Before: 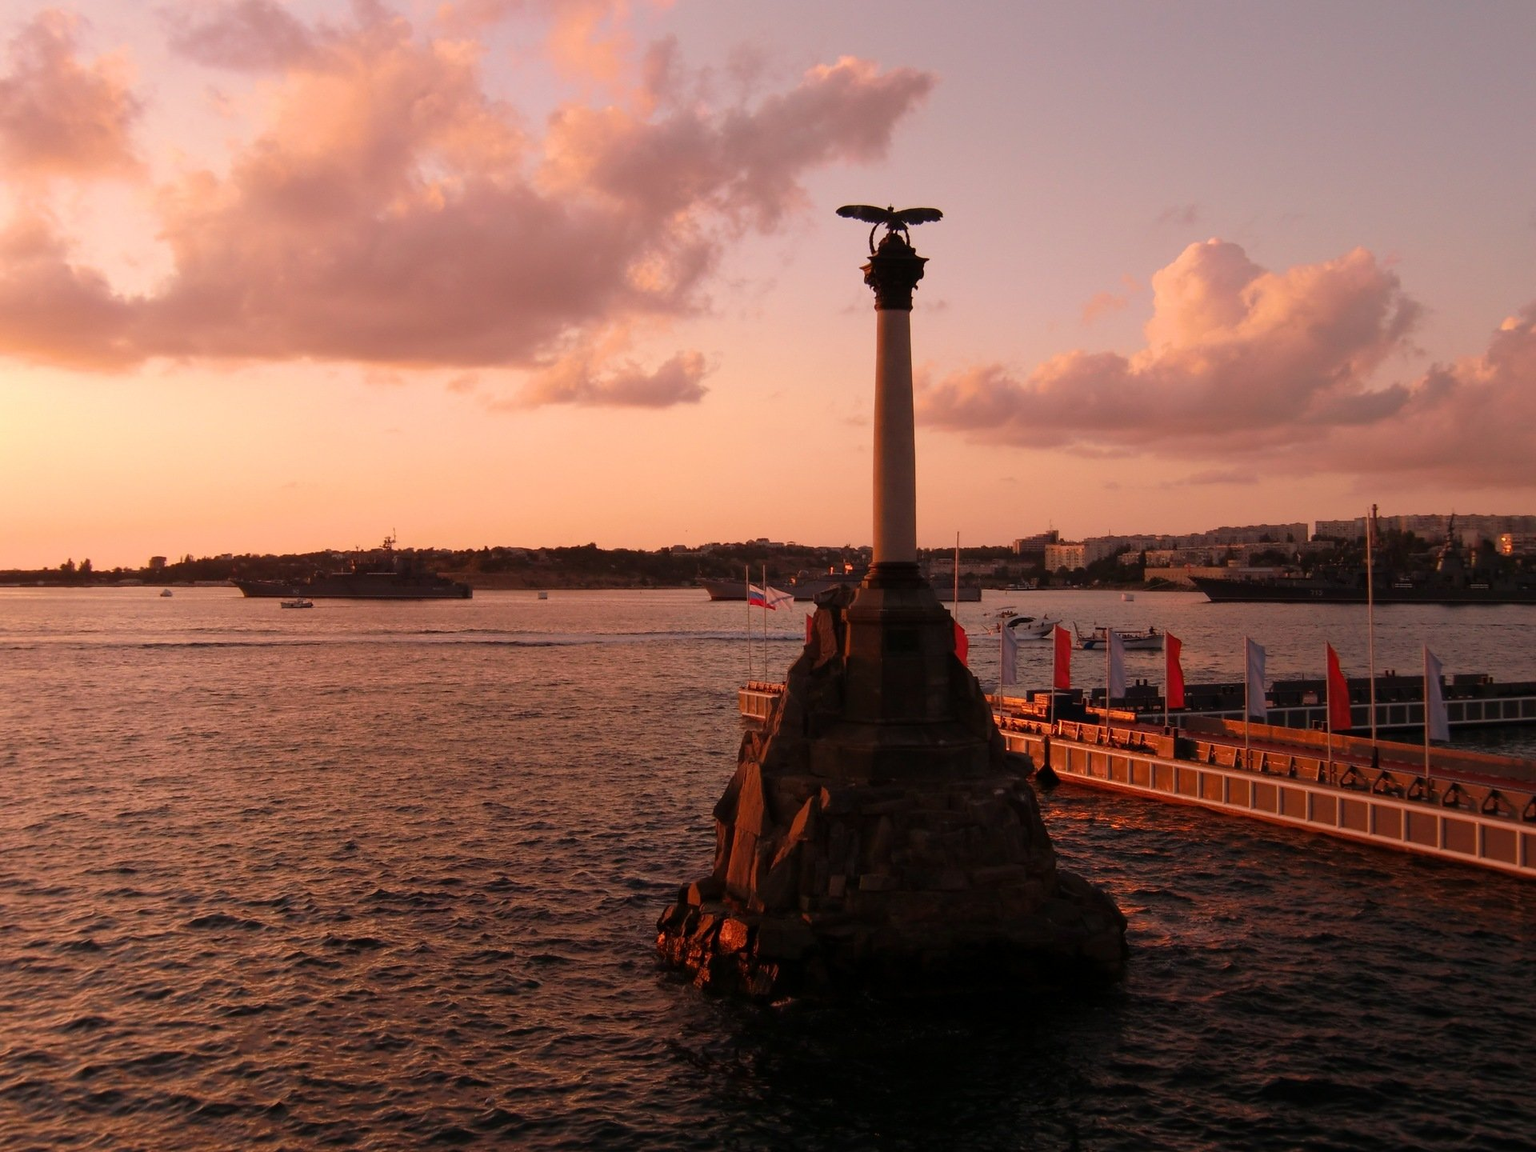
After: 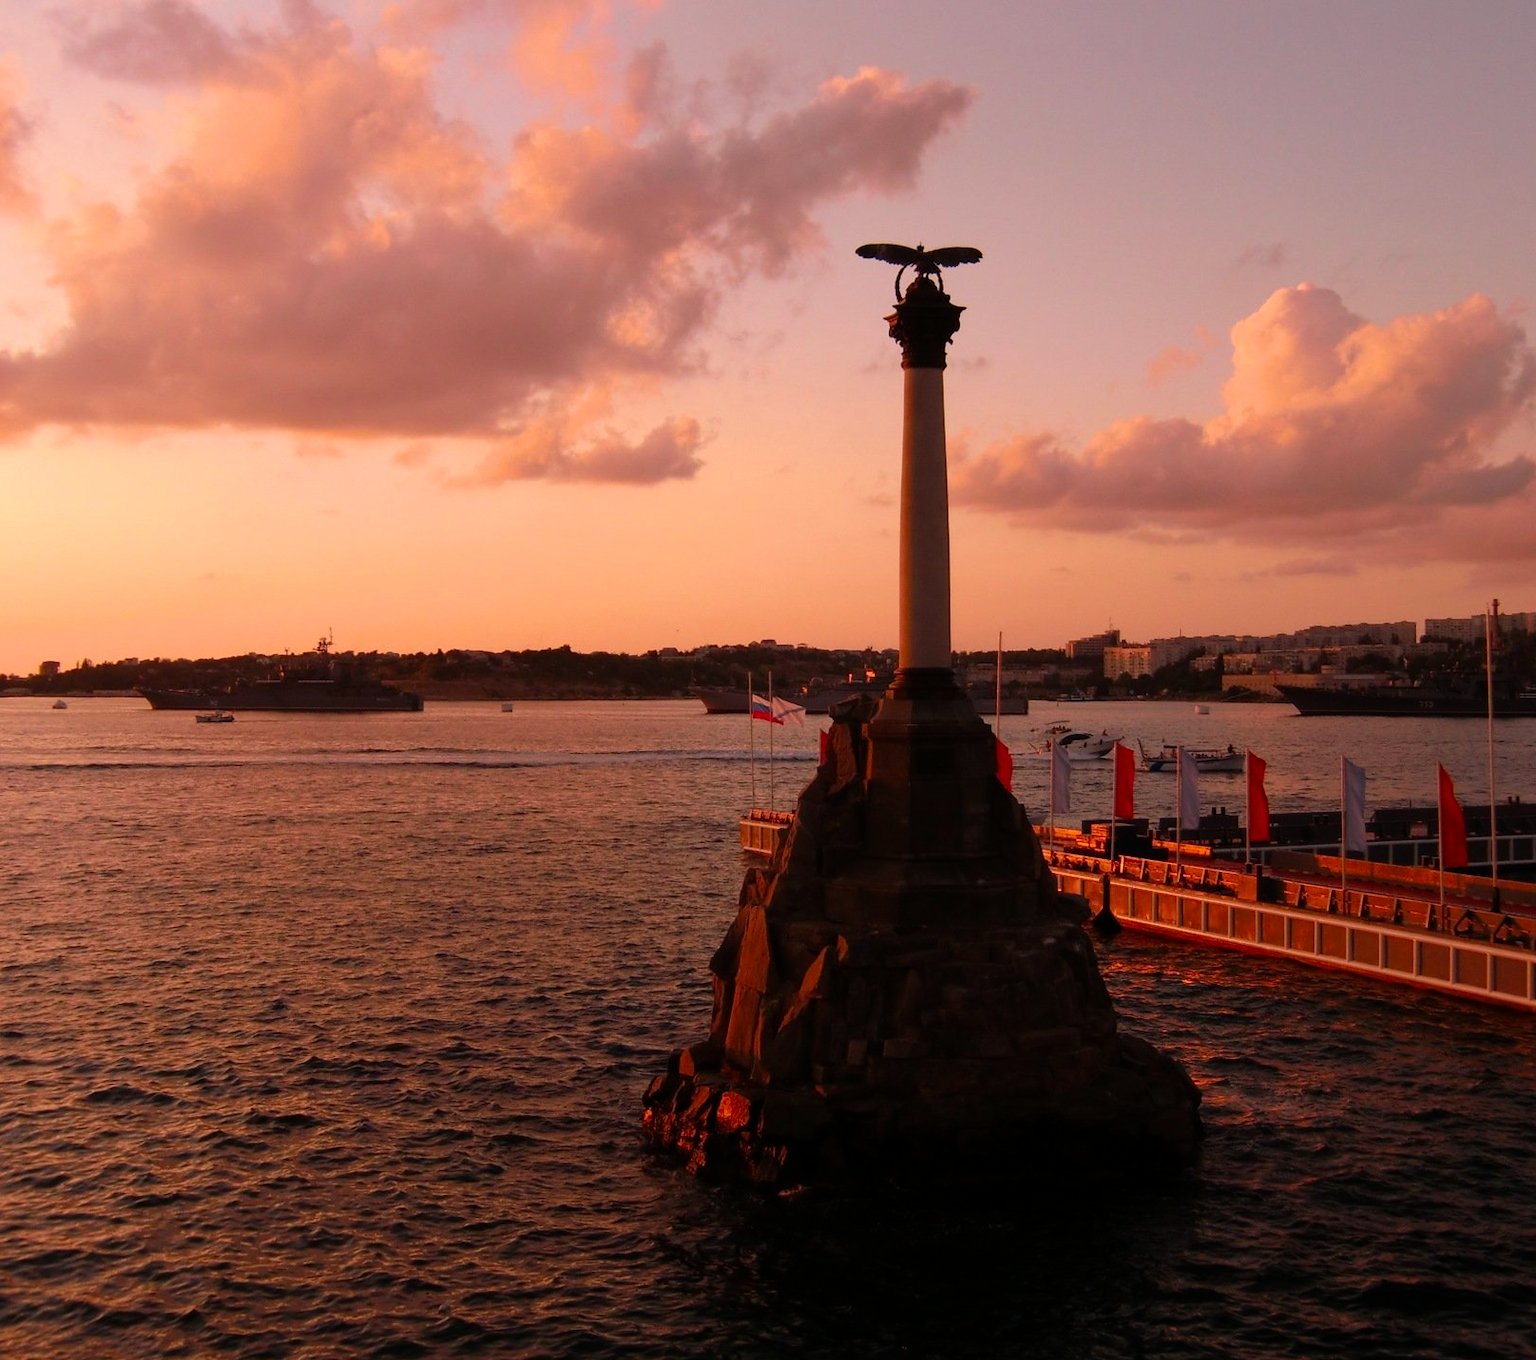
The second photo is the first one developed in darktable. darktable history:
exposure: exposure -0.21 EV, compensate highlight preservation false
crop: left 7.598%, right 7.873%
color balance: contrast 8.5%, output saturation 105%
contrast brightness saturation: contrast 0.04, saturation 0.07
